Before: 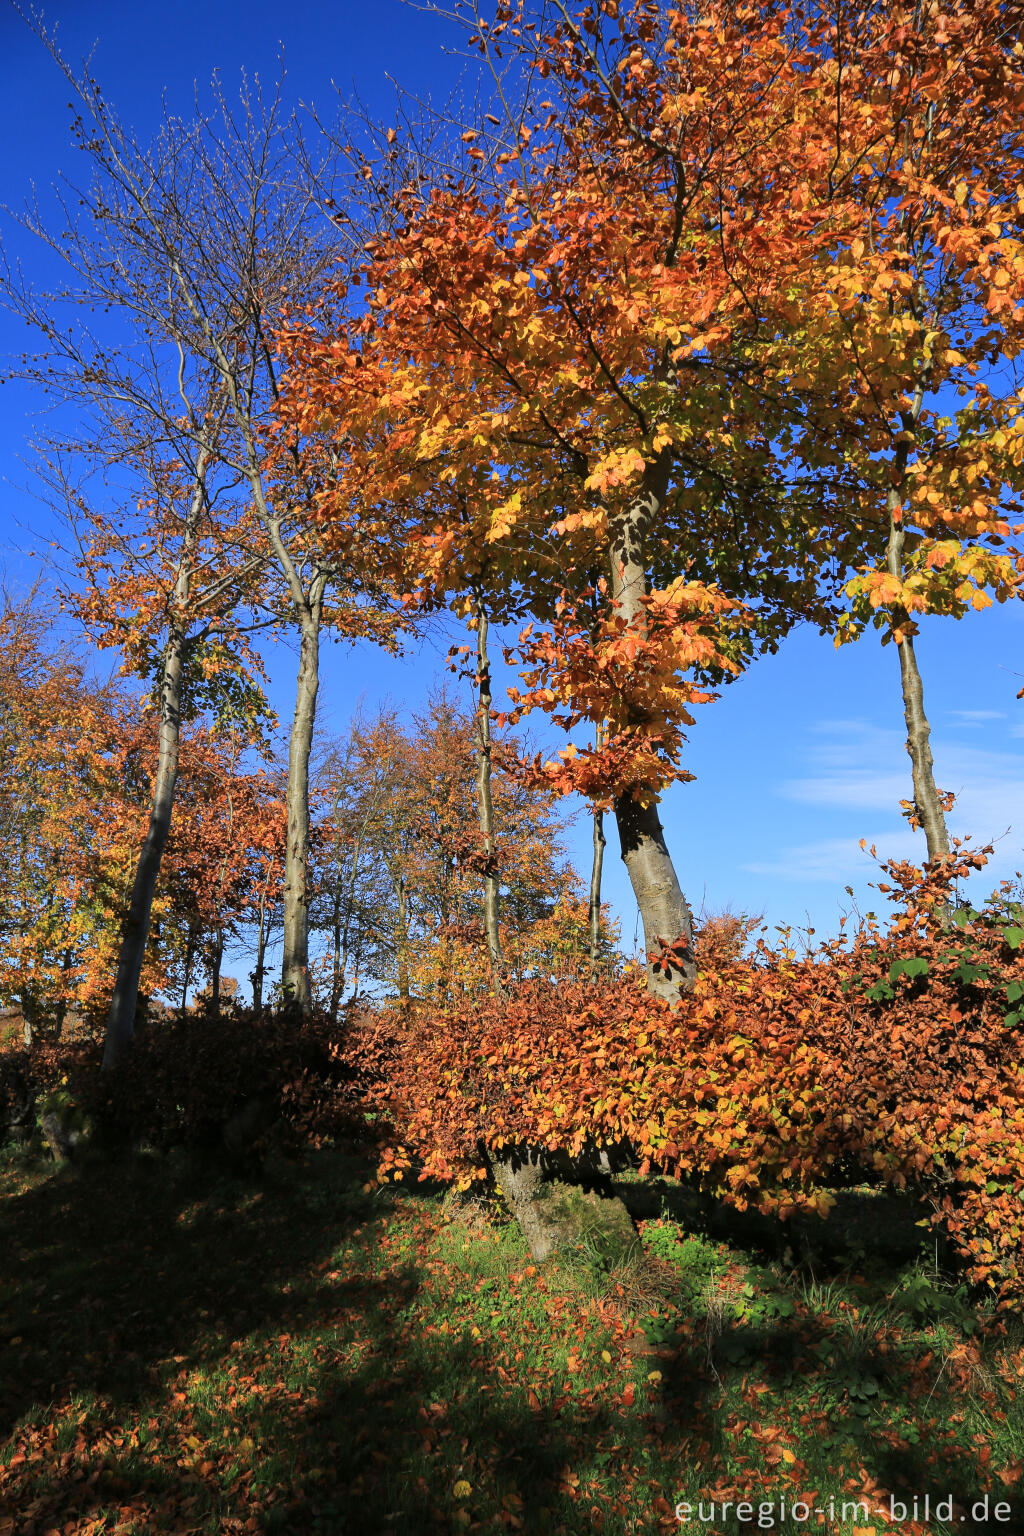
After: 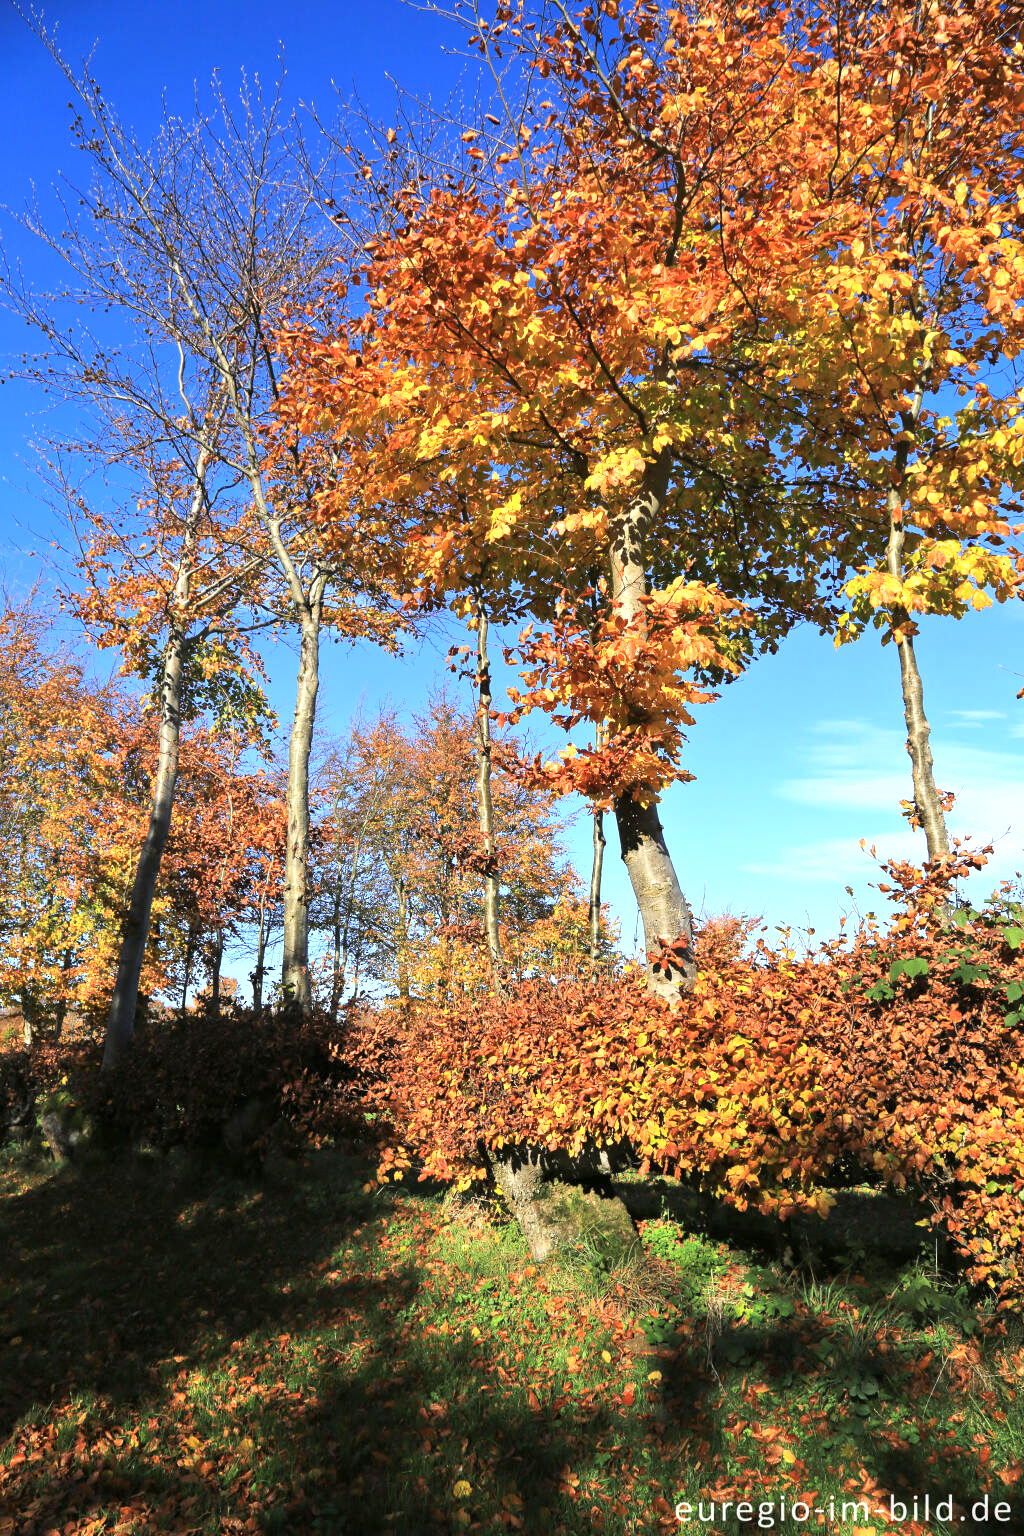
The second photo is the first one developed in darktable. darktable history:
exposure: exposure 0.562 EV, compensate exposure bias true, compensate highlight preservation false
